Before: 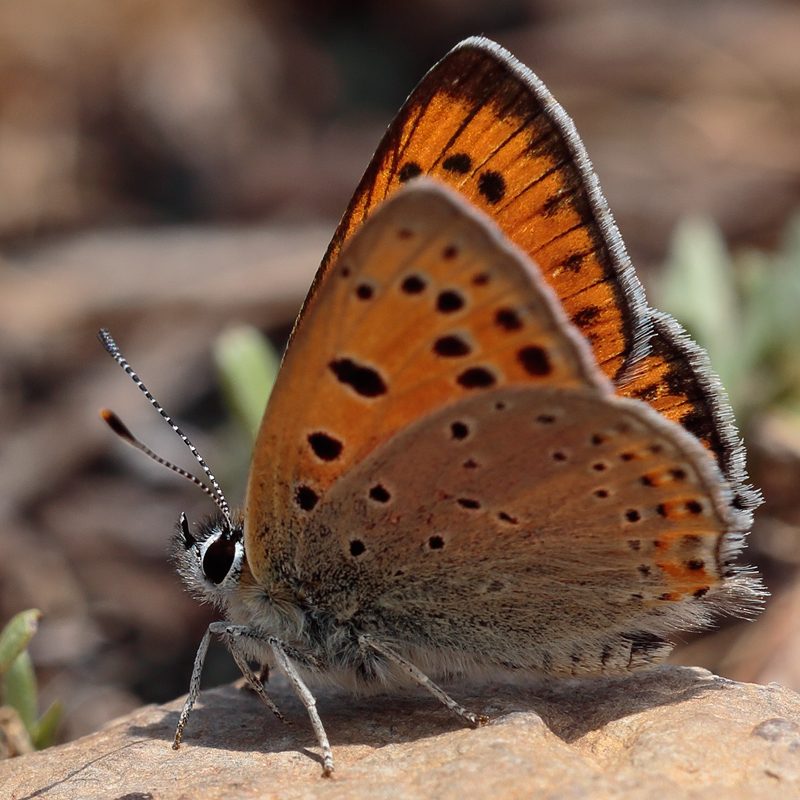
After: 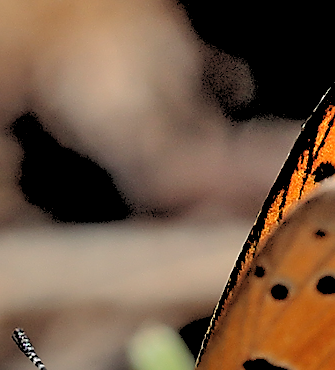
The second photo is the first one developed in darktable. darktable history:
graduated density: rotation -180°, offset 24.95
crop and rotate: left 10.817%, top 0.062%, right 47.194%, bottom 53.626%
rgb levels: levels [[0.027, 0.429, 0.996], [0, 0.5, 1], [0, 0.5, 1]]
shadows and highlights: low approximation 0.01, soften with gaussian
sharpen: radius 1.4, amount 1.25, threshold 0.7
rgb curve: curves: ch2 [(0, 0) (0.567, 0.512) (1, 1)], mode RGB, independent channels
